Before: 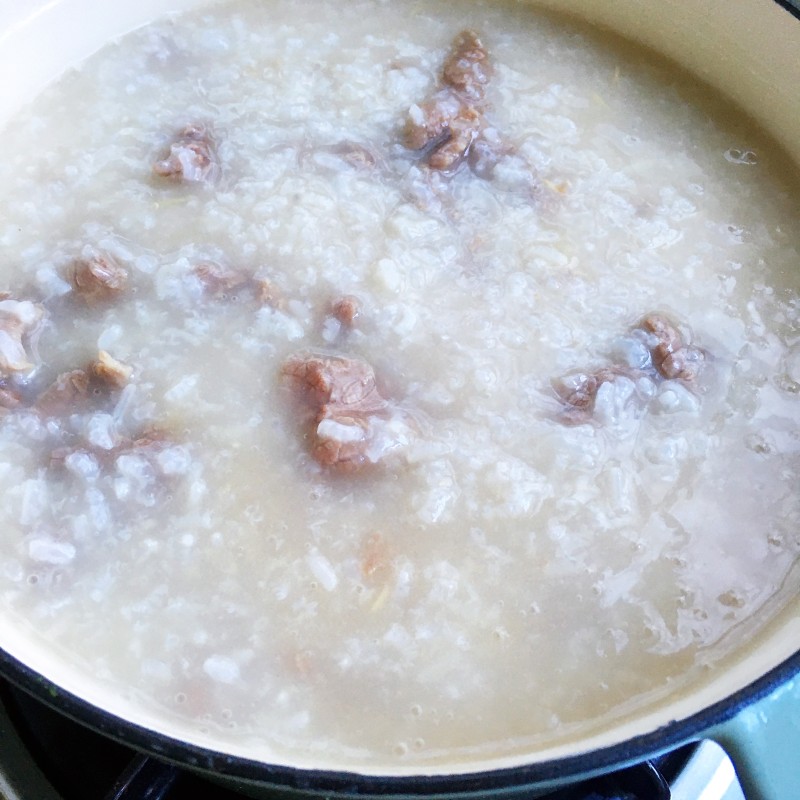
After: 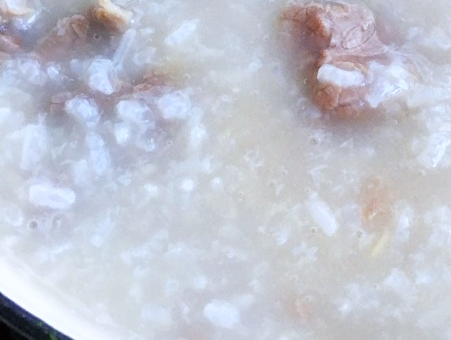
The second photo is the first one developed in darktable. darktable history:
crop: top 44.483%, right 43.593%, bottom 12.892%
contrast brightness saturation: saturation -0.05
white balance: red 0.976, blue 1.04
